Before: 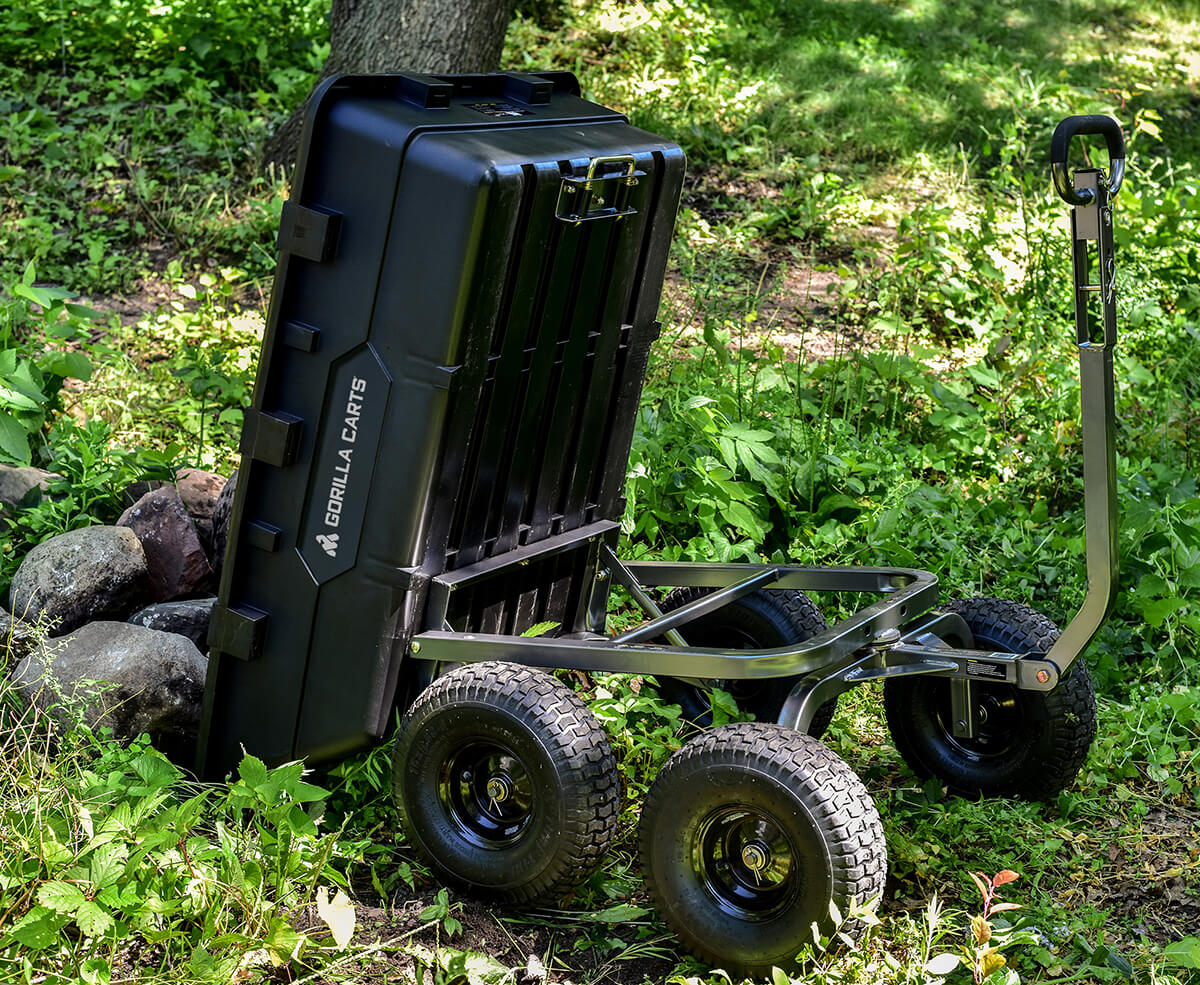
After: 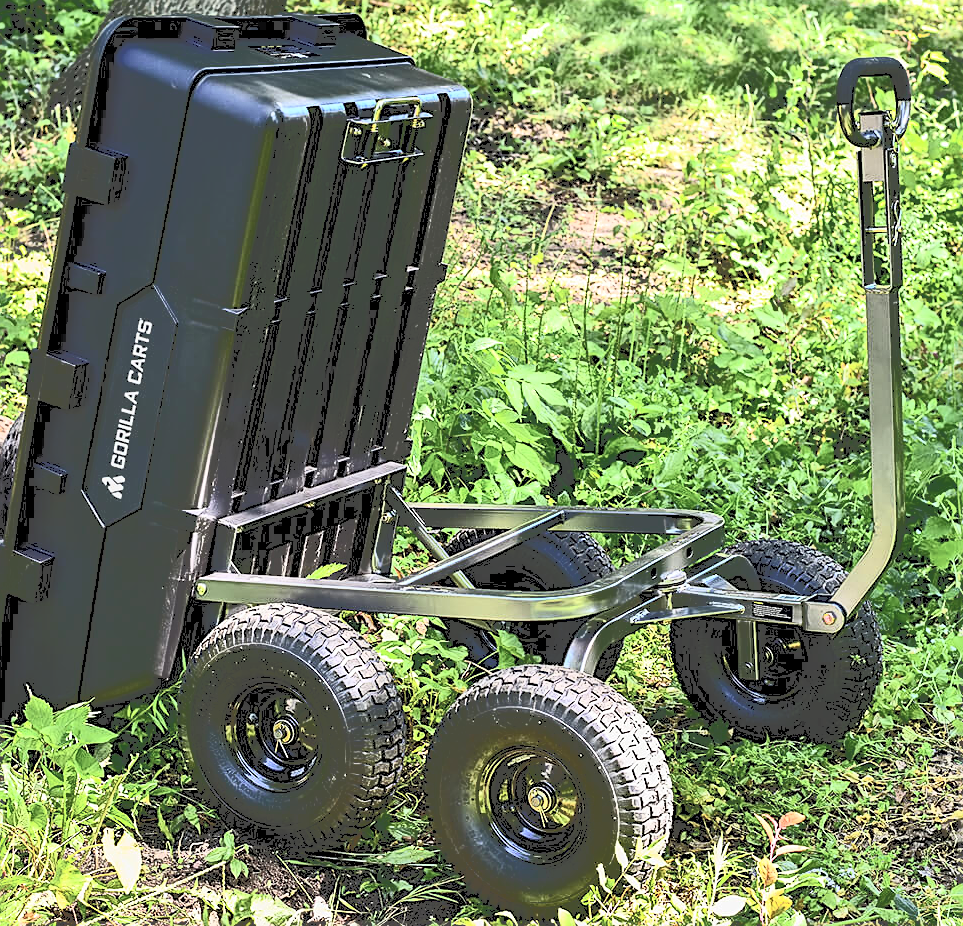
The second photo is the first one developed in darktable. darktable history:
sharpen: on, module defaults
crop and rotate: left 17.858%, top 5.978%, right 1.854%
tone curve: curves: ch0 [(0, 0) (0.003, 0.279) (0.011, 0.287) (0.025, 0.295) (0.044, 0.304) (0.069, 0.316) (0.1, 0.319) (0.136, 0.316) (0.177, 0.32) (0.224, 0.359) (0.277, 0.421) (0.335, 0.511) (0.399, 0.639) (0.468, 0.734) (0.543, 0.827) (0.623, 0.89) (0.709, 0.944) (0.801, 0.965) (0.898, 0.968) (1, 1)], color space Lab, independent channels, preserve colors none
